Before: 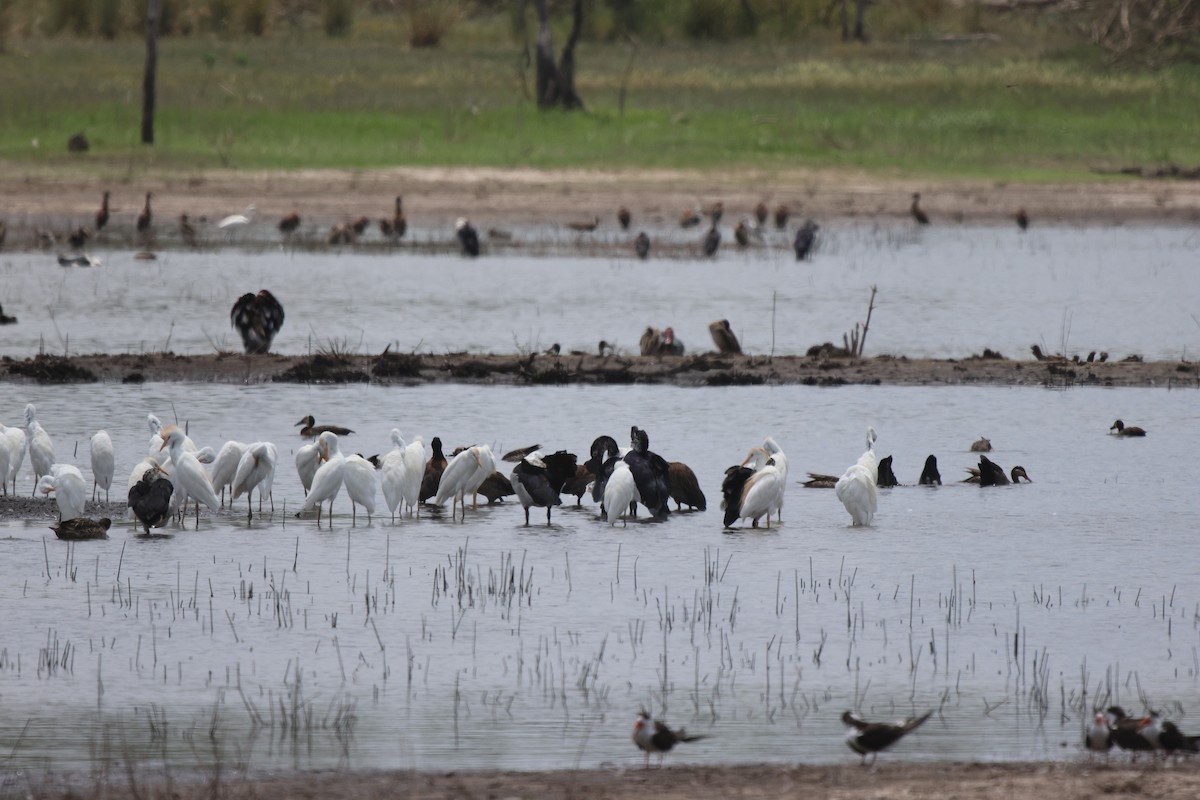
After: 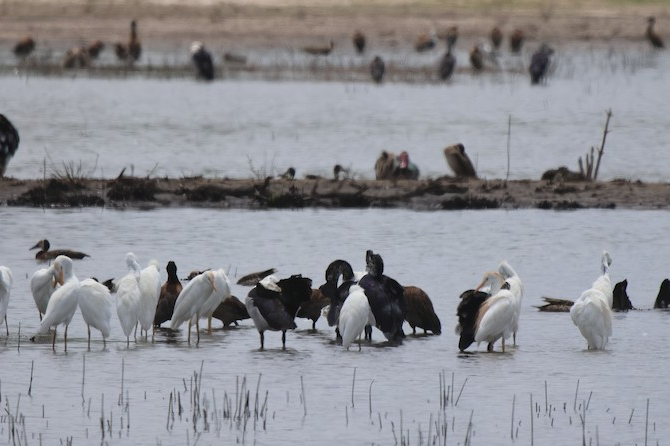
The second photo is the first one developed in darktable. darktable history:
exposure: exposure -0.041 EV, compensate highlight preservation false
crop and rotate: left 22.13%, top 22.054%, right 22.026%, bottom 22.102%
